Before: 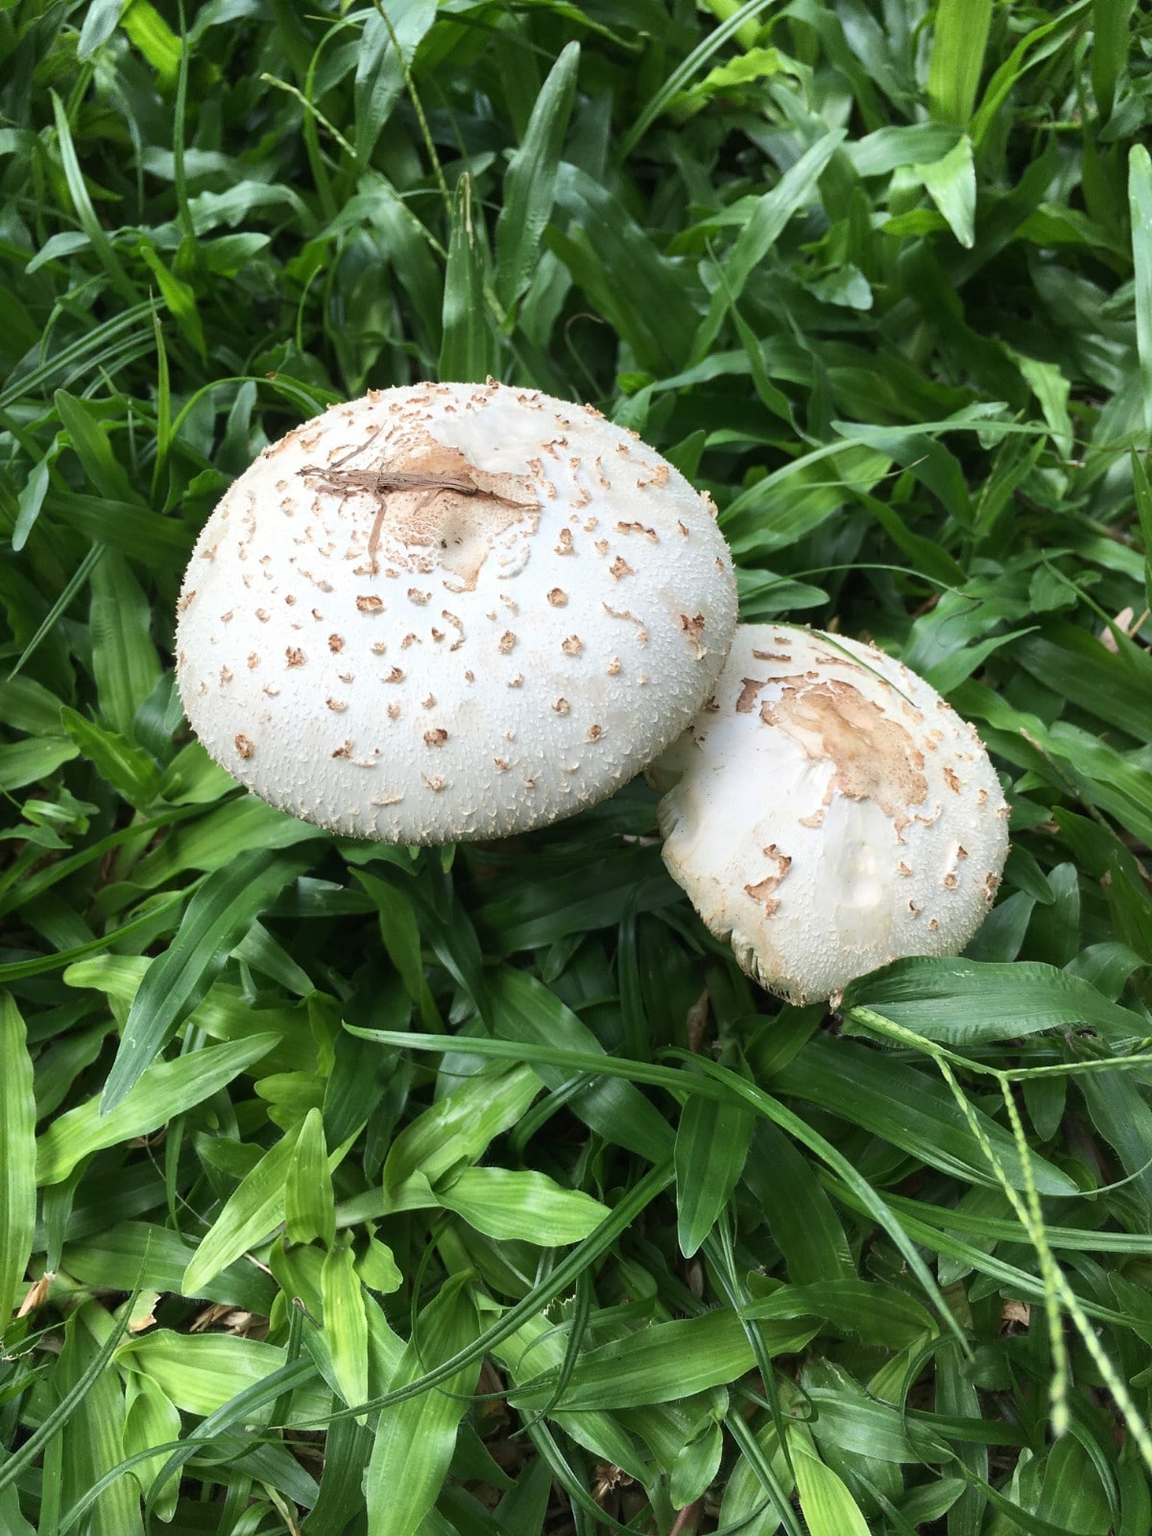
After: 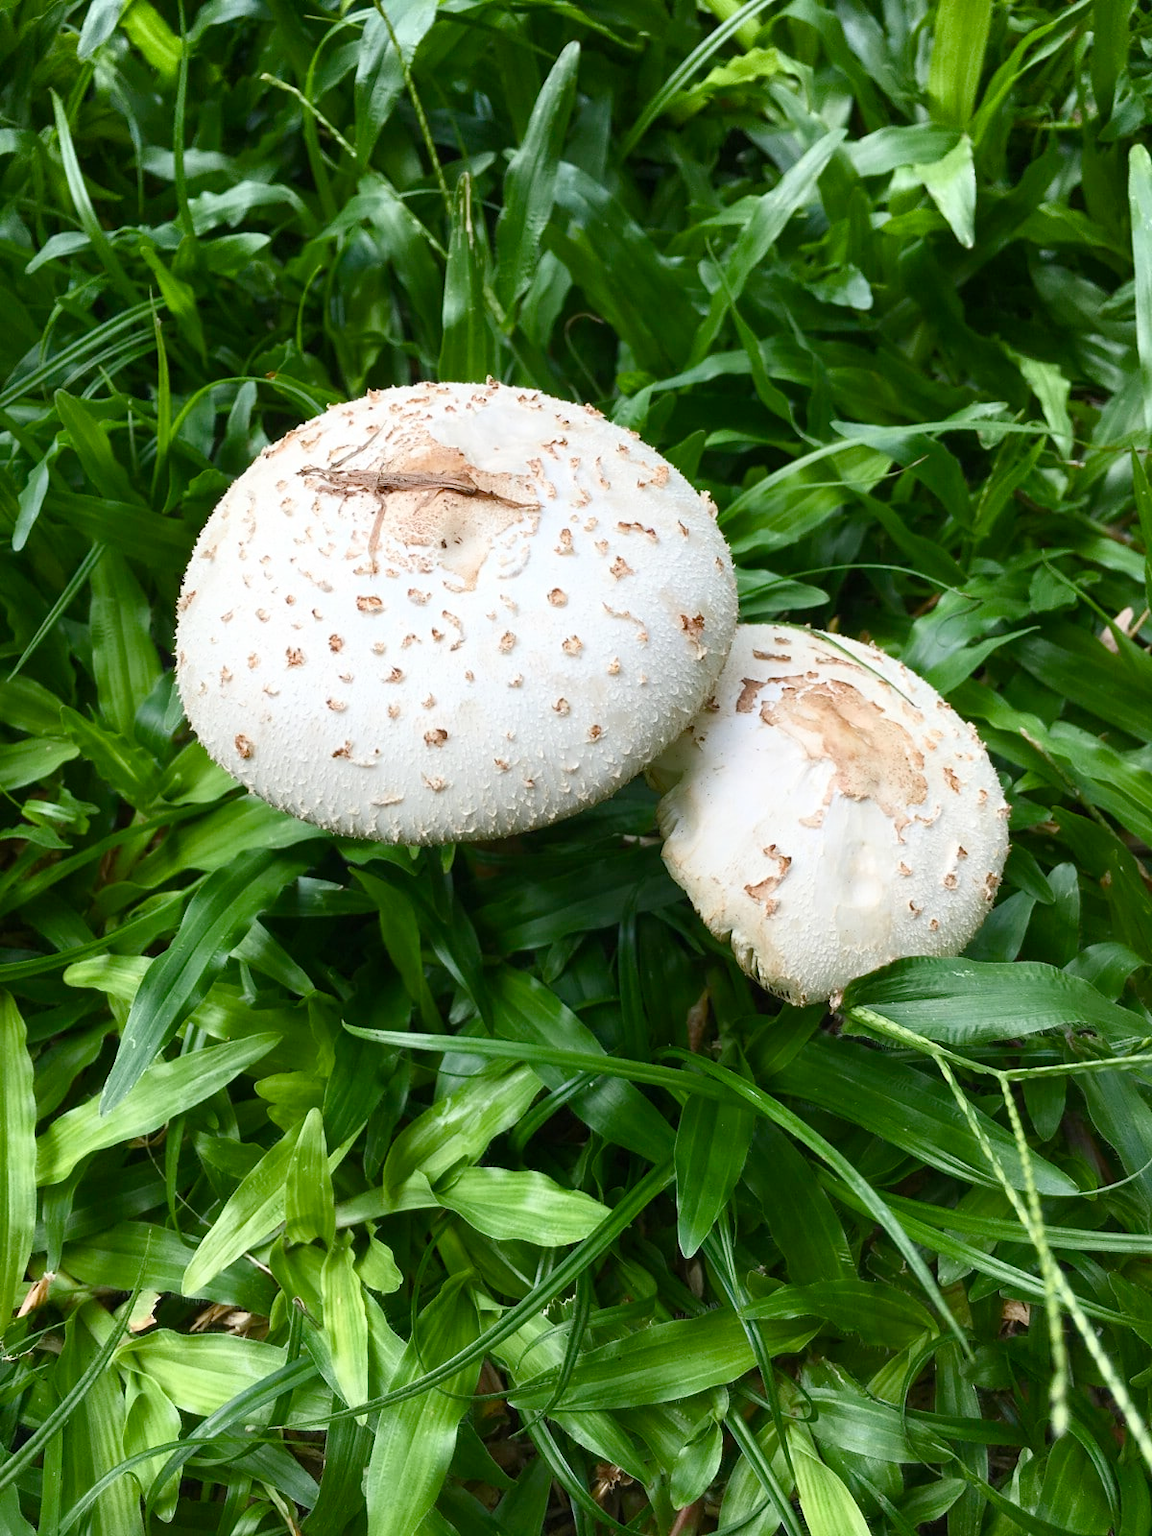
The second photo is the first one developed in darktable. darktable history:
color balance rgb: perceptual saturation grading › global saturation 20%, perceptual saturation grading › highlights -25.712%, perceptual saturation grading › shadows 50.076%
shadows and highlights: shadows 0.068, highlights 38.15
